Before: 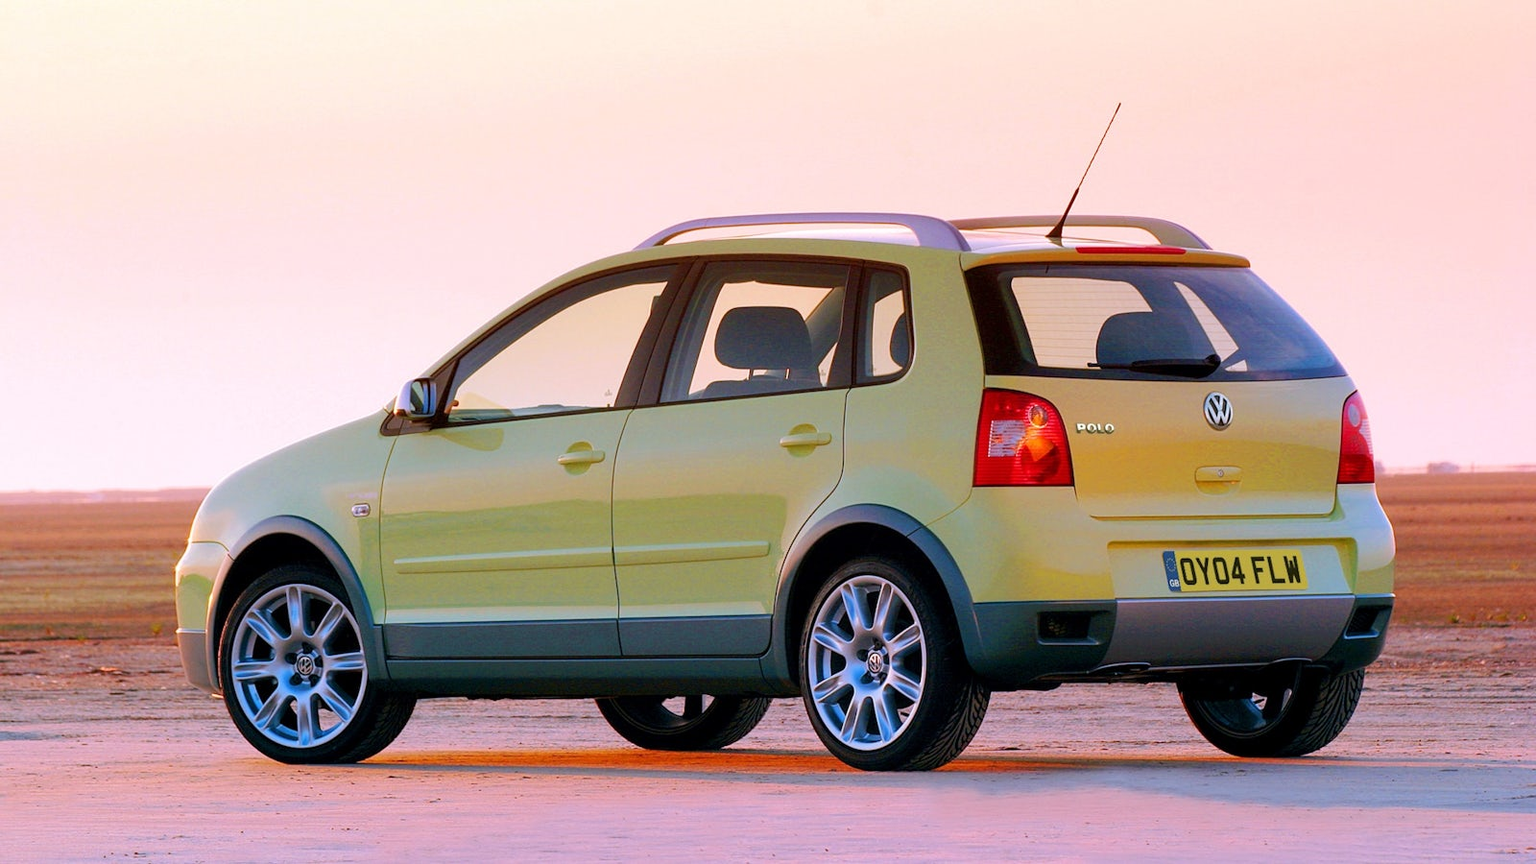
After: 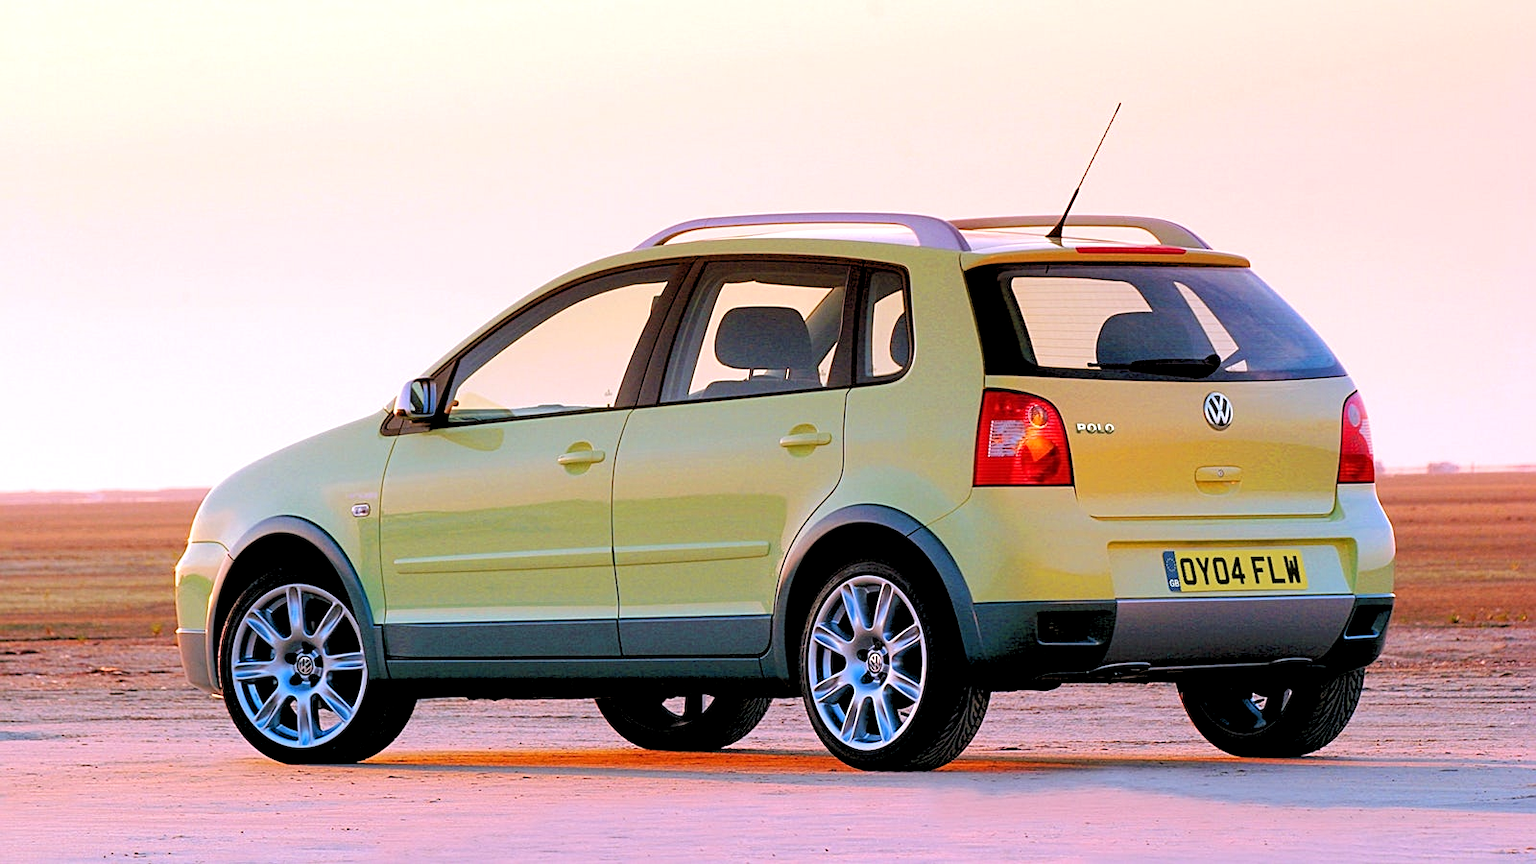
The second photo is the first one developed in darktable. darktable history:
sharpen: radius 2.167, amount 0.381, threshold 0
rgb levels: levels [[0.013, 0.434, 0.89], [0, 0.5, 1], [0, 0.5, 1]]
